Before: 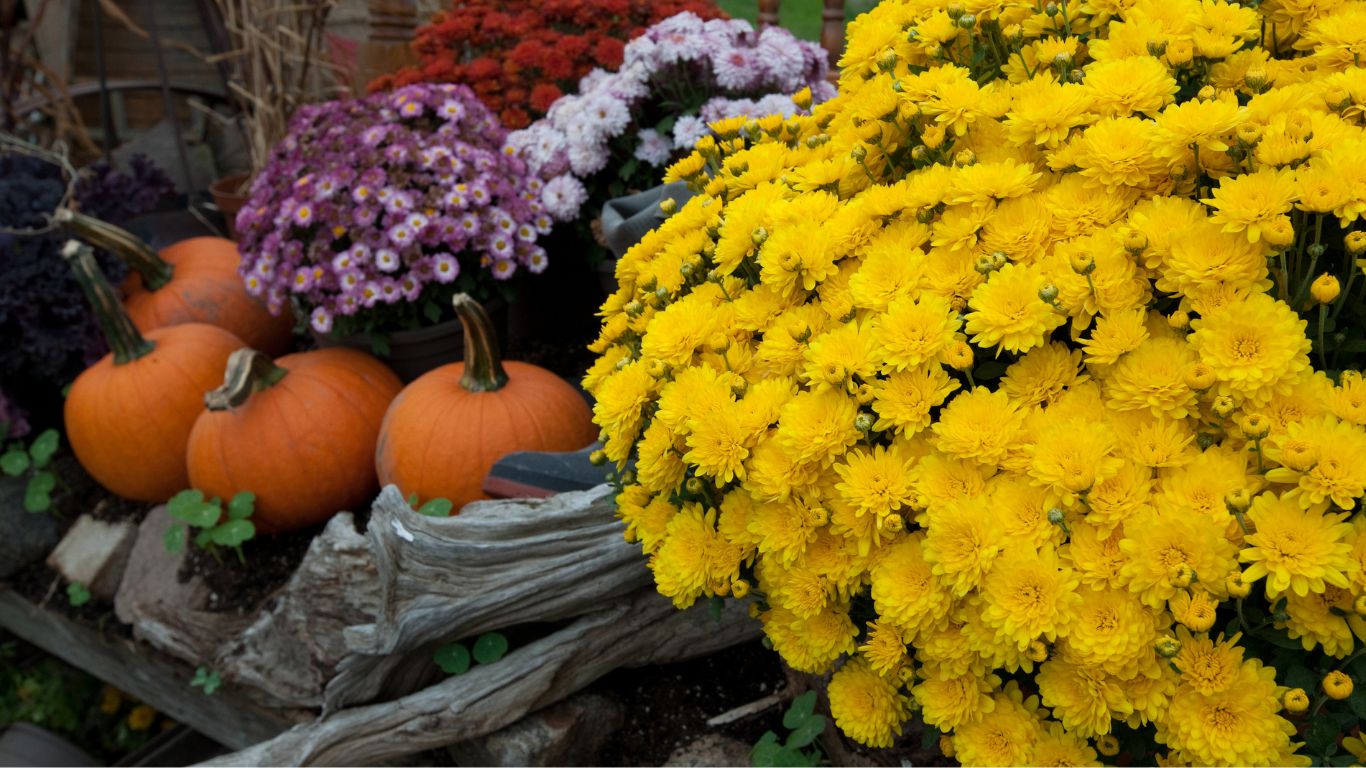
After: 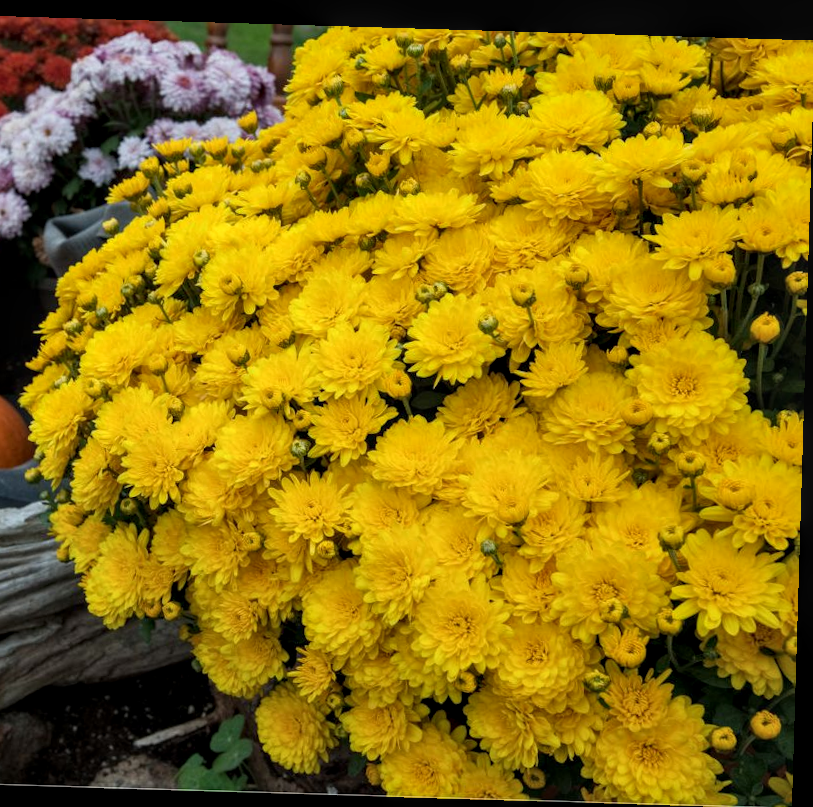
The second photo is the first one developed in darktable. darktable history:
crop: left 41.402%
local contrast: detail 130%
rotate and perspective: rotation 1.72°, automatic cropping off
